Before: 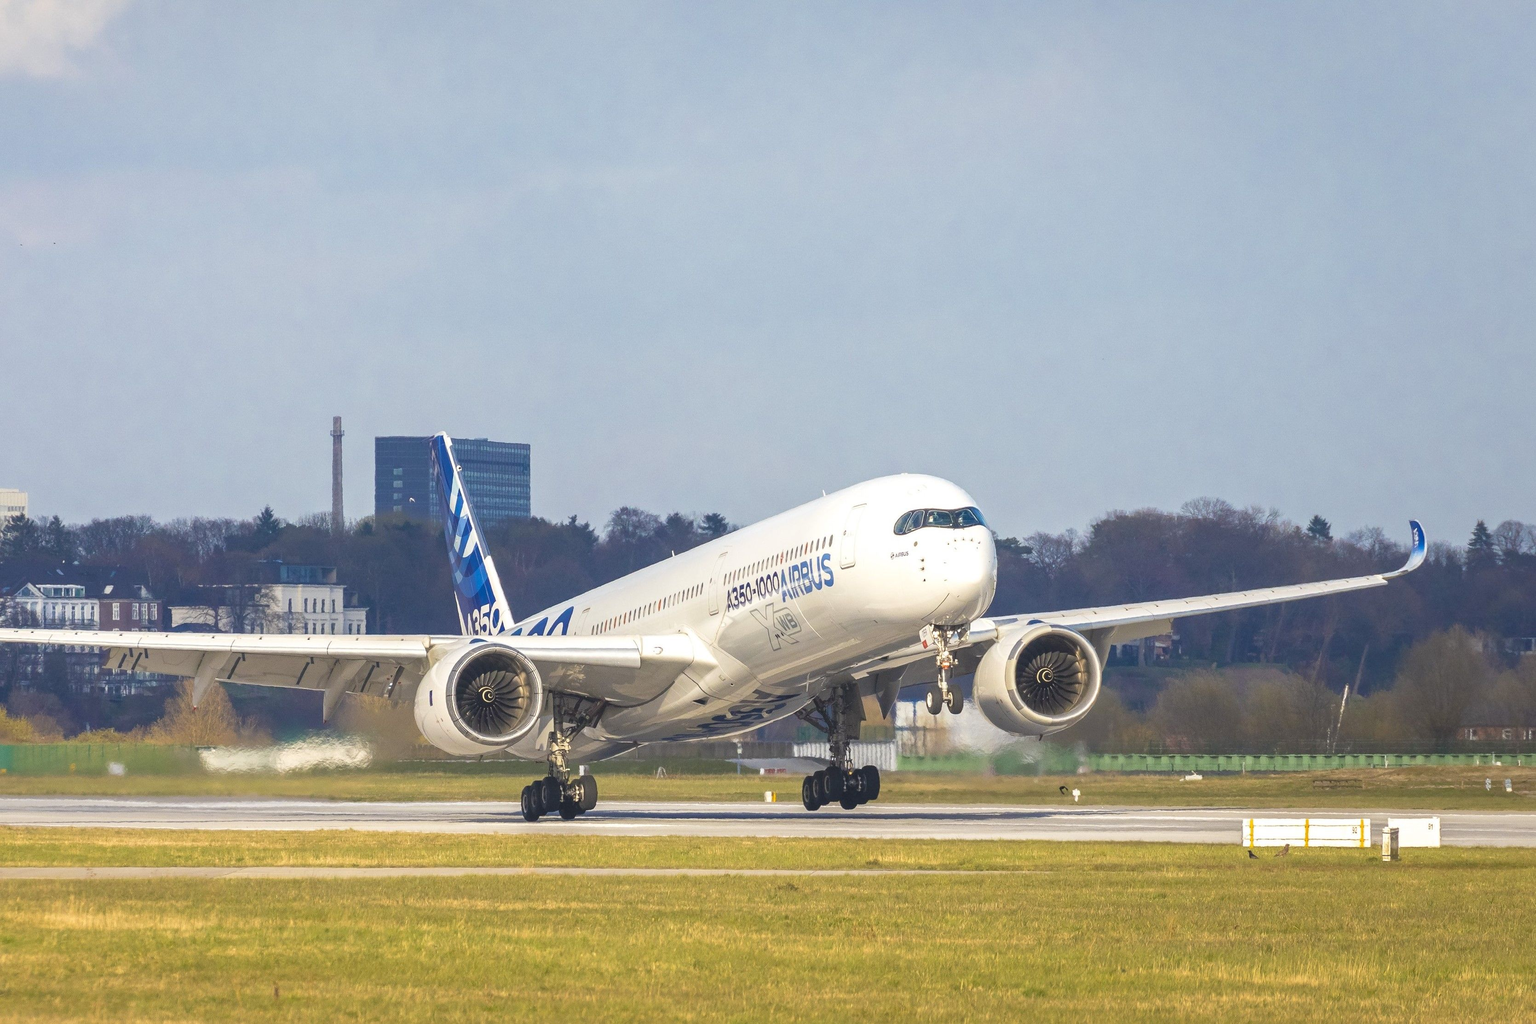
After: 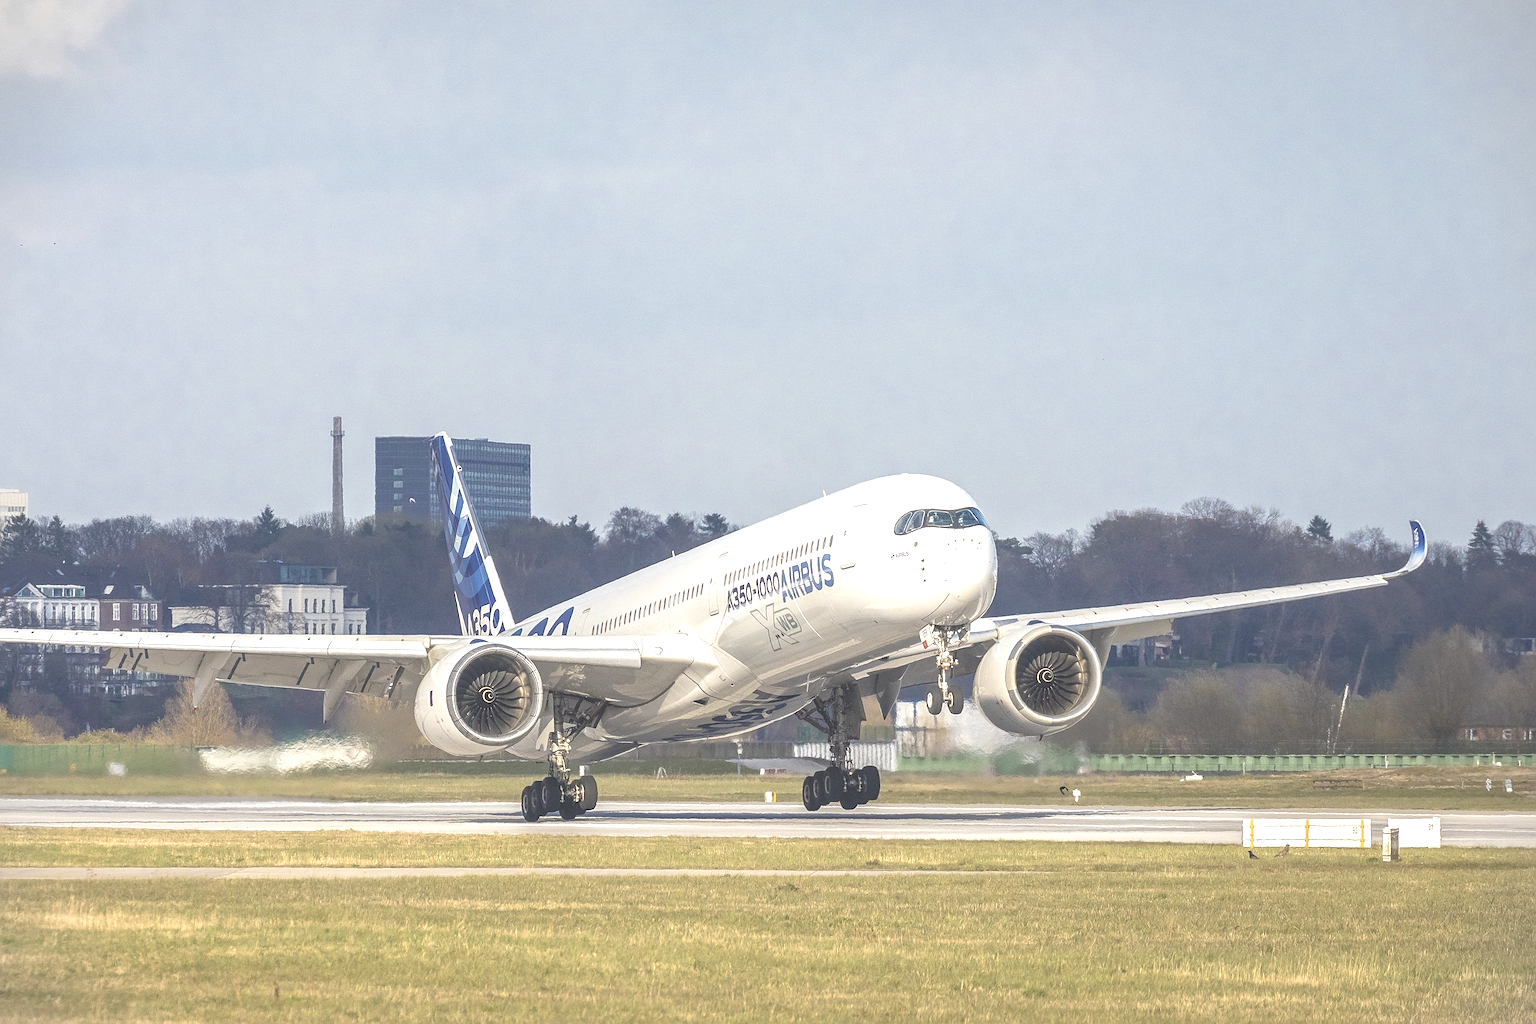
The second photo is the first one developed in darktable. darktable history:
local contrast: on, module defaults
contrast brightness saturation: contrast -0.266, saturation -0.428
vignetting: fall-off start 100.21%, saturation -0.643
sharpen: on, module defaults
exposure: black level correction 0, exposure 0.89 EV, compensate exposure bias true, compensate highlight preservation false
